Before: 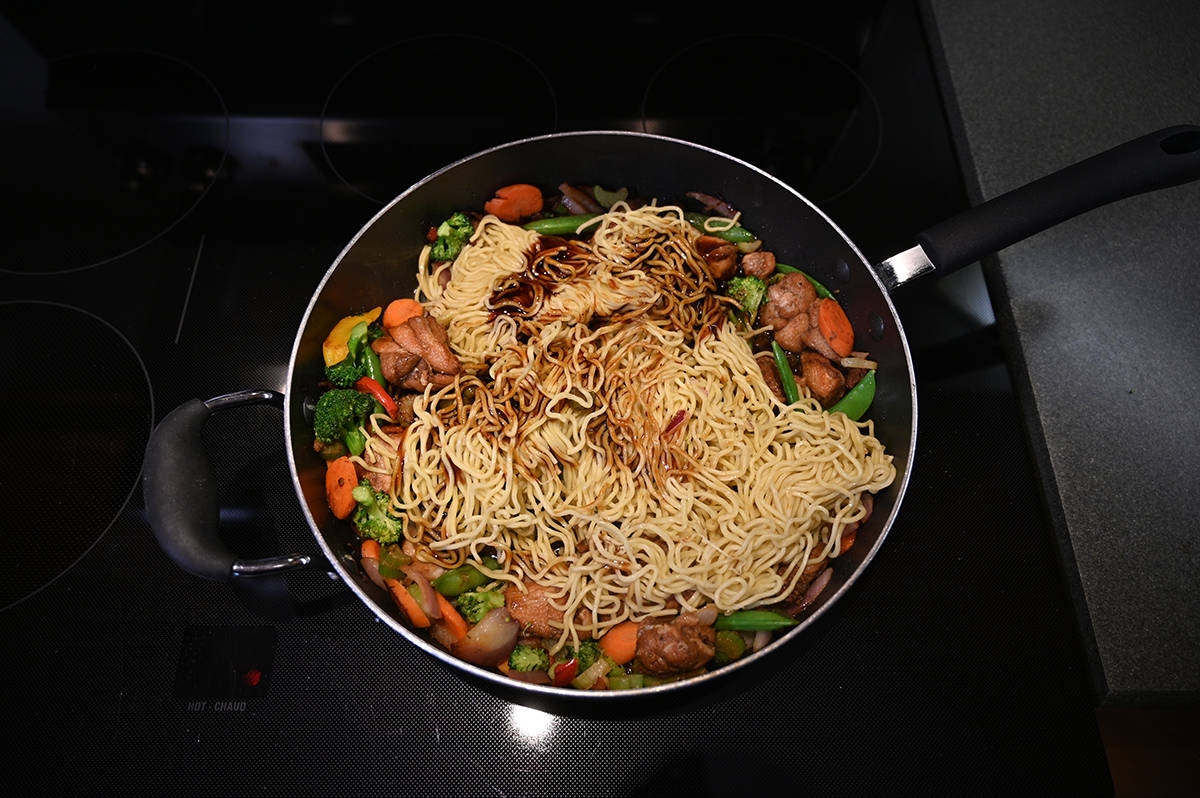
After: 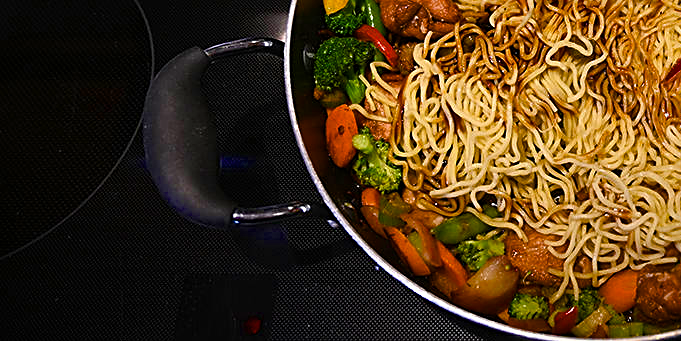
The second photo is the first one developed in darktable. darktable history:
crop: top 44.189%, right 43.198%, bottom 12.985%
color balance rgb: linear chroma grading › global chroma 15.619%, perceptual saturation grading › global saturation 20.831%, perceptual saturation grading › highlights -19.858%, perceptual saturation grading › shadows 29.986%, global vibrance 16.129%, saturation formula JzAzBz (2021)
sharpen: on, module defaults
